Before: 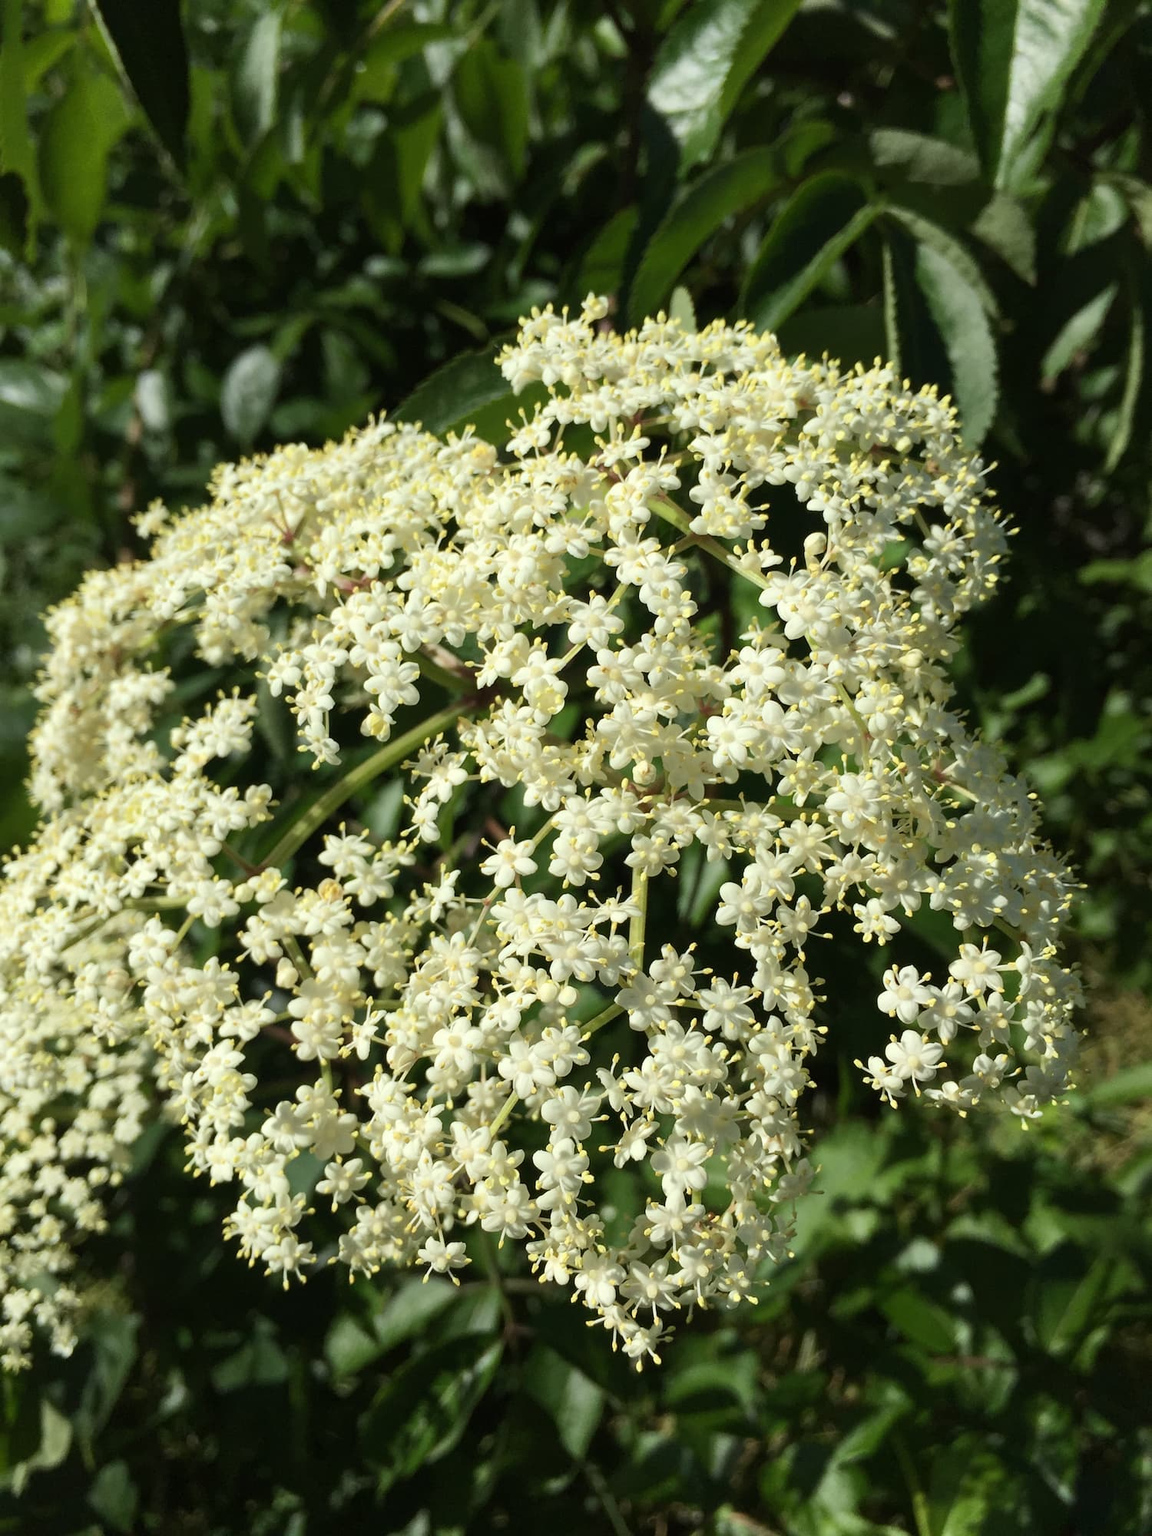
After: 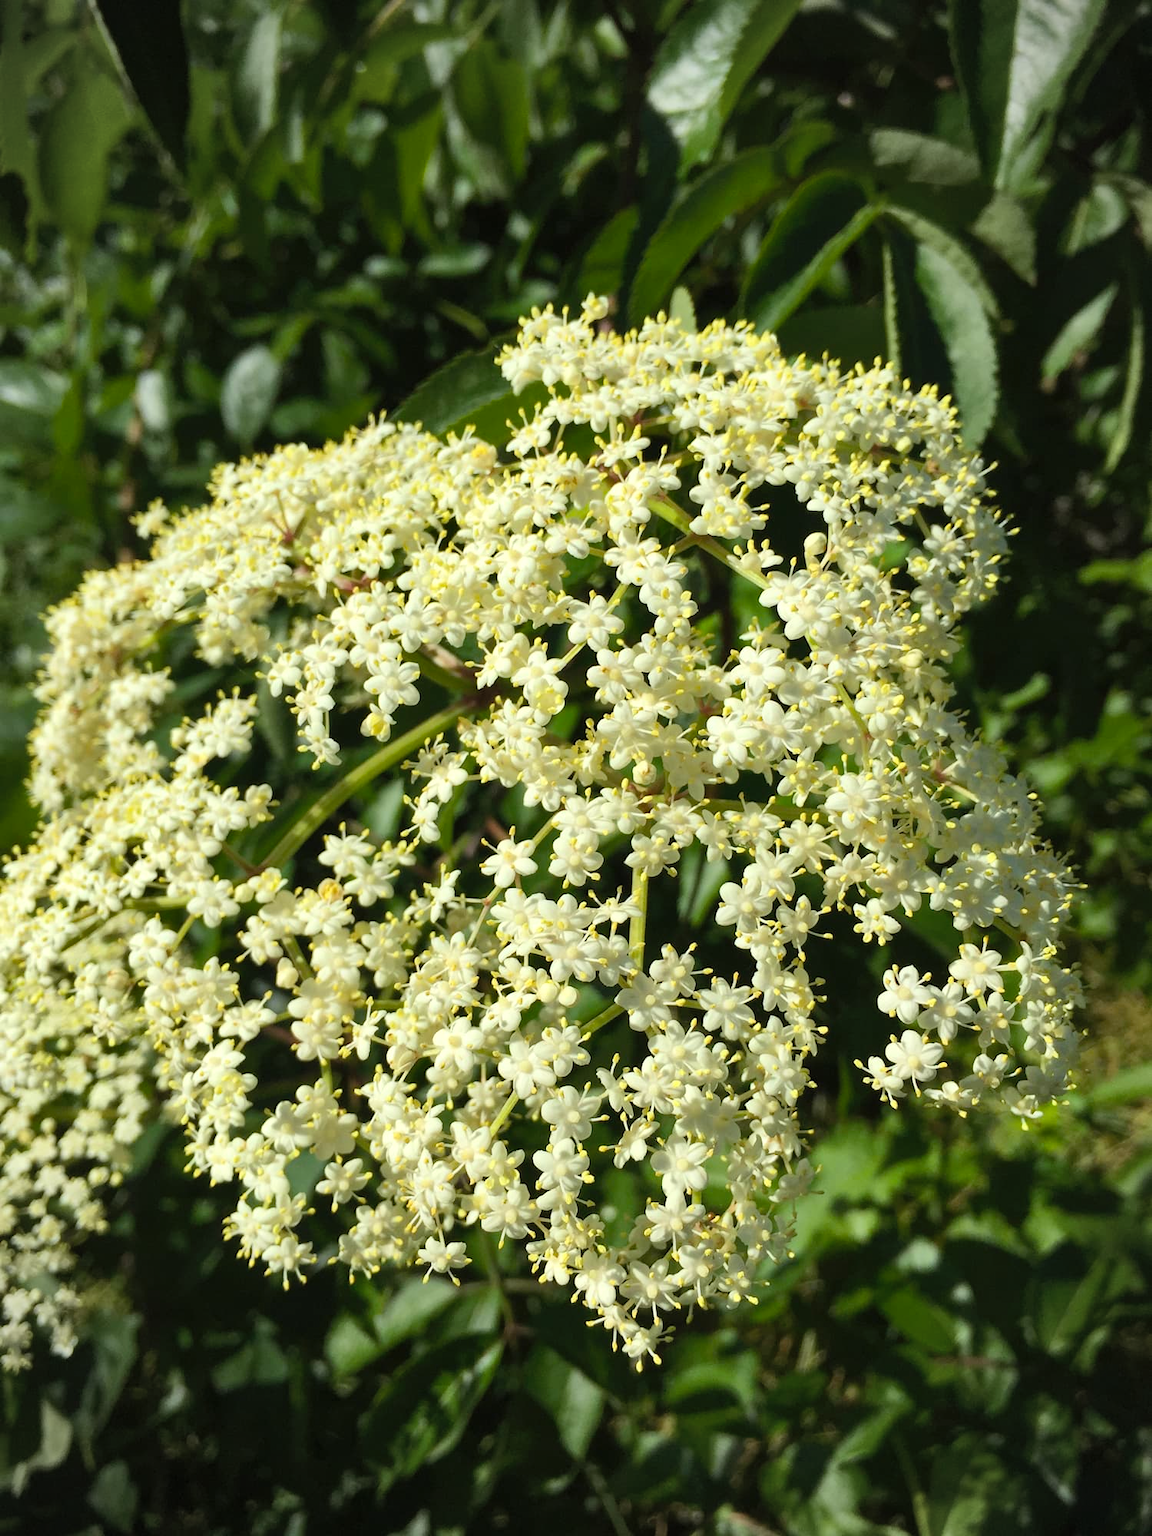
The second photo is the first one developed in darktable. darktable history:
tone equalizer: mask exposure compensation -0.512 EV
vignetting: on, module defaults
shadows and highlights: shadows 11.83, white point adjustment 1.16, soften with gaussian
contrast brightness saturation: contrast 0.05, brightness 0.062, saturation 0.008
color balance rgb: linear chroma grading › global chroma 24.564%, perceptual saturation grading › global saturation 0.9%
